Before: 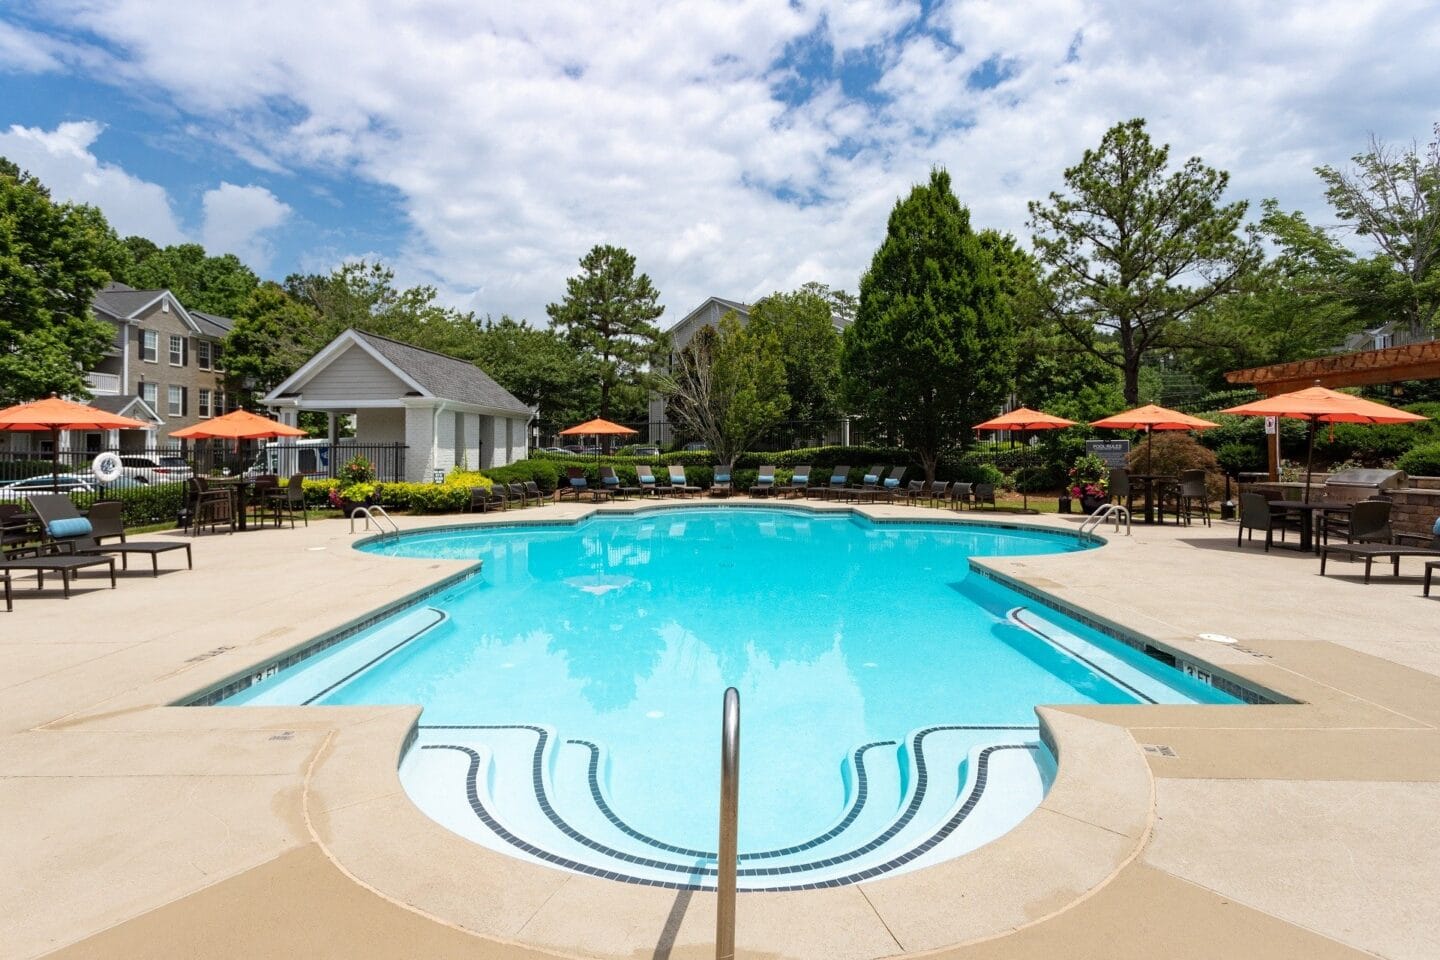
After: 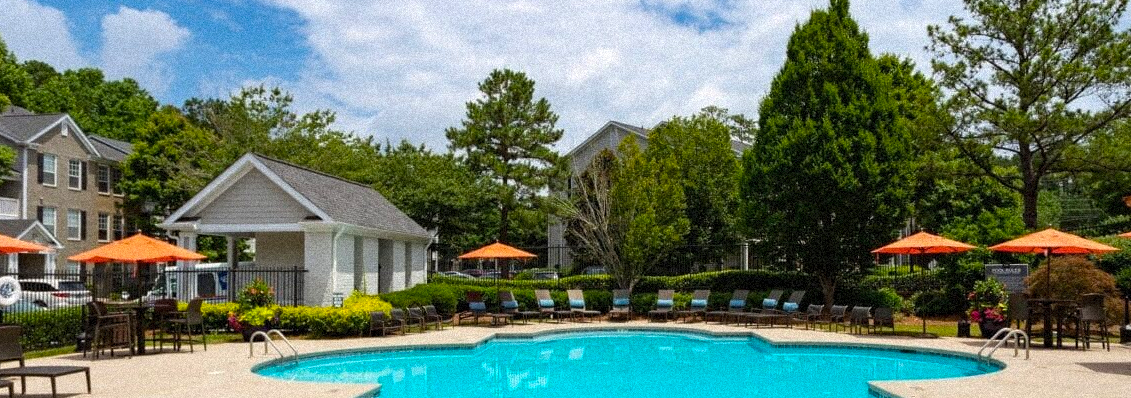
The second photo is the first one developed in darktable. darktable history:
grain: strength 35%, mid-tones bias 0%
crop: left 7.036%, top 18.398%, right 14.379%, bottom 40.043%
color balance rgb: perceptual saturation grading › global saturation 20%, global vibrance 20%
